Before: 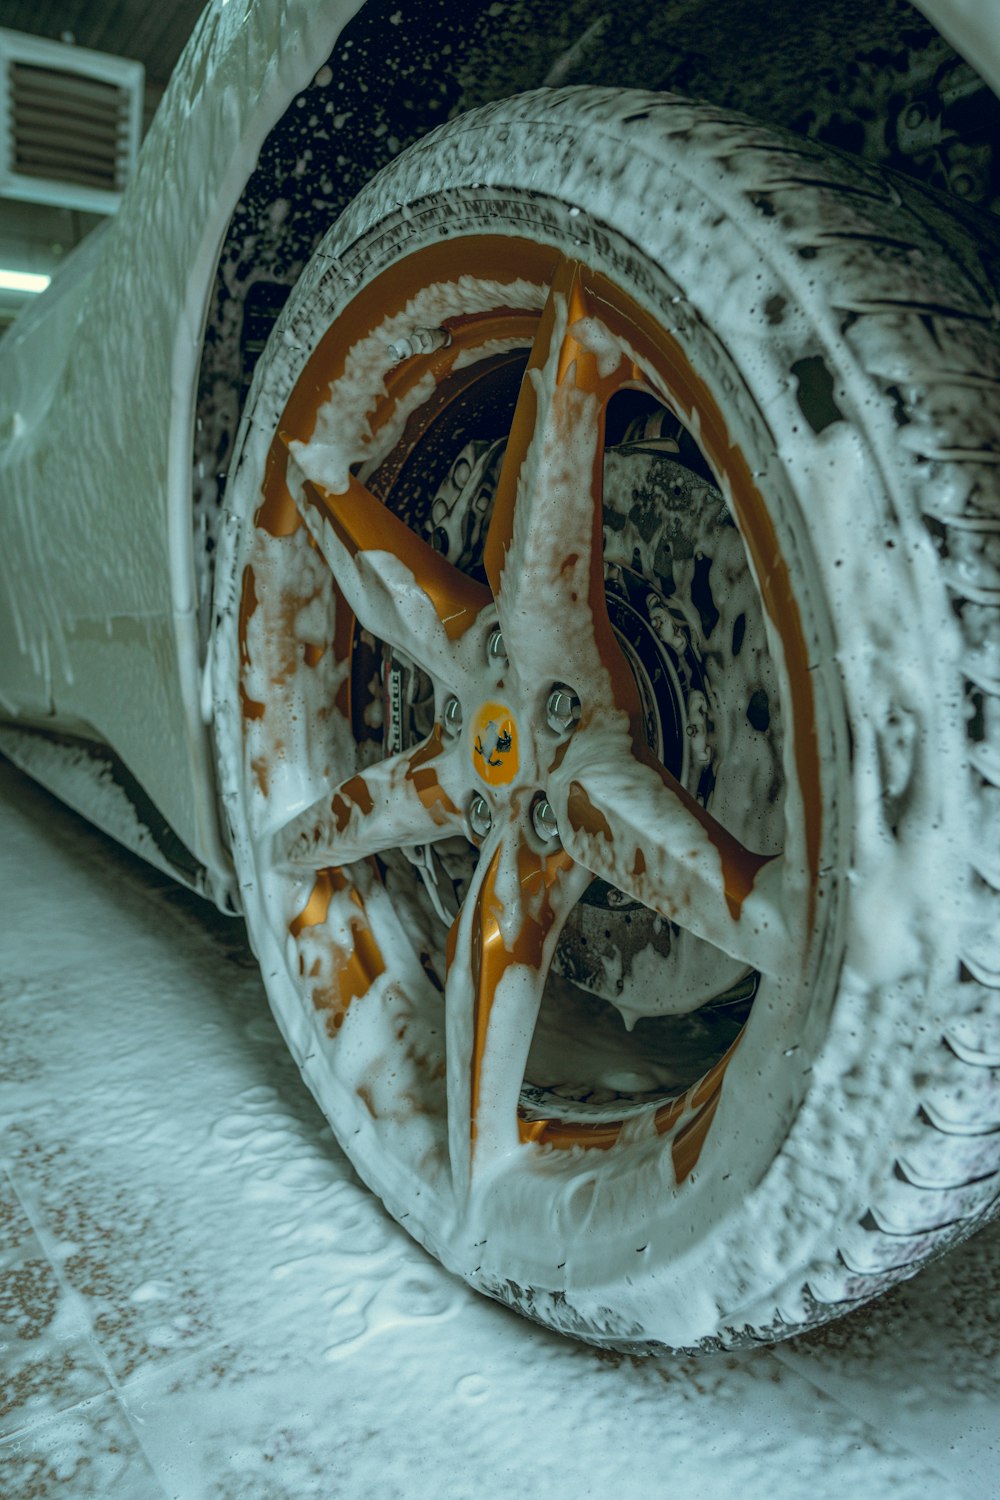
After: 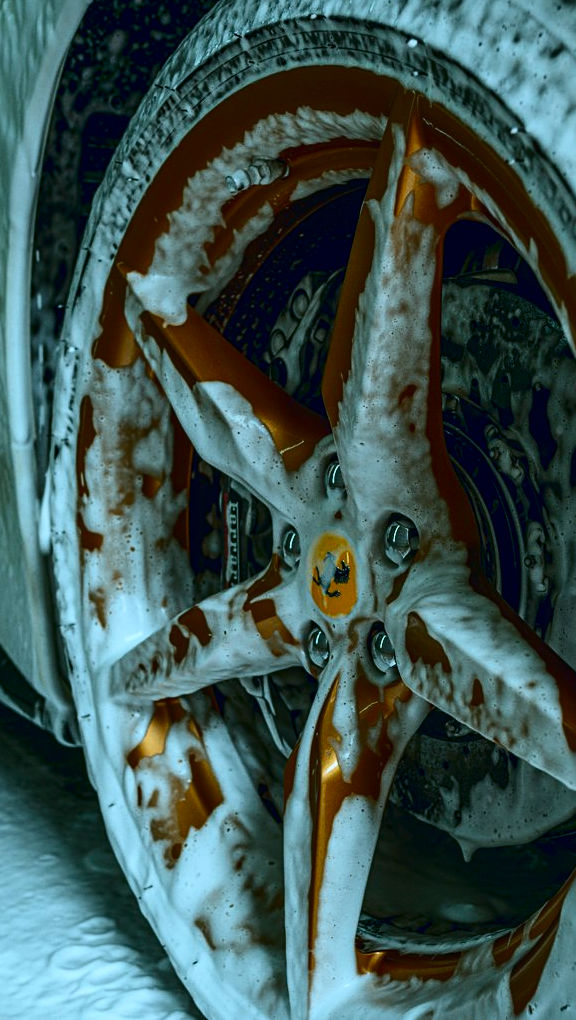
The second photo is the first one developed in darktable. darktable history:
sharpen: amount 0.209
crop: left 16.239%, top 11.293%, right 26.14%, bottom 20.696%
color calibration: illuminant custom, x 0.368, y 0.373, temperature 4336.09 K, clip negative RGB from gamut false
contrast brightness saturation: contrast 0.313, brightness -0.08, saturation 0.174
